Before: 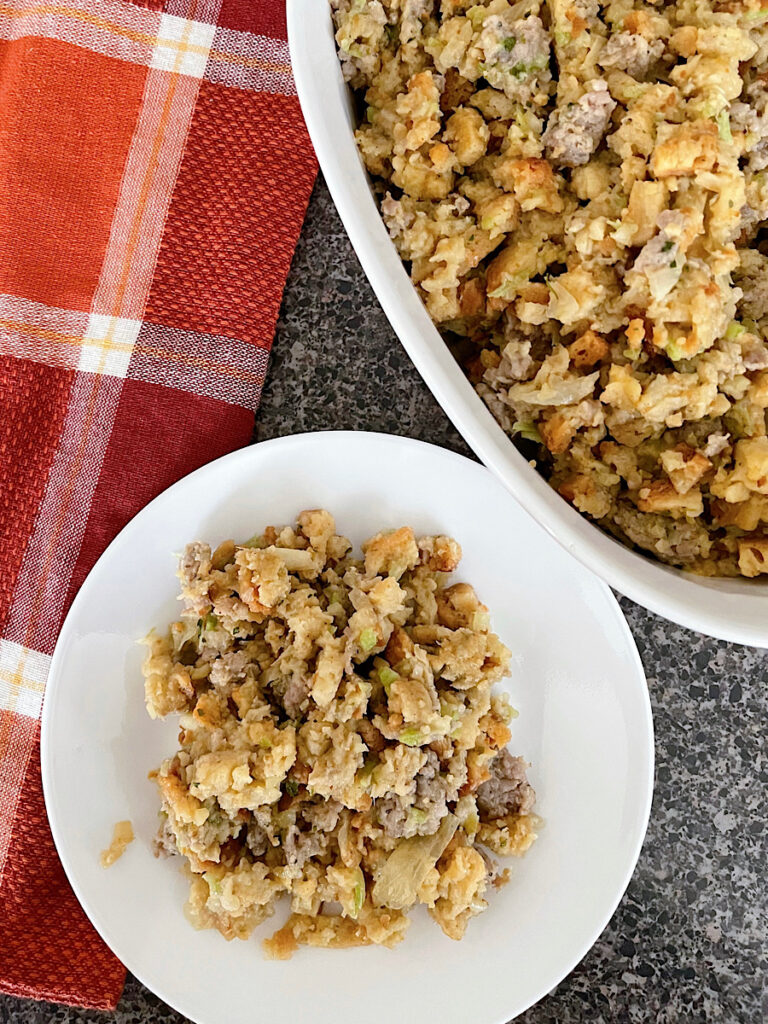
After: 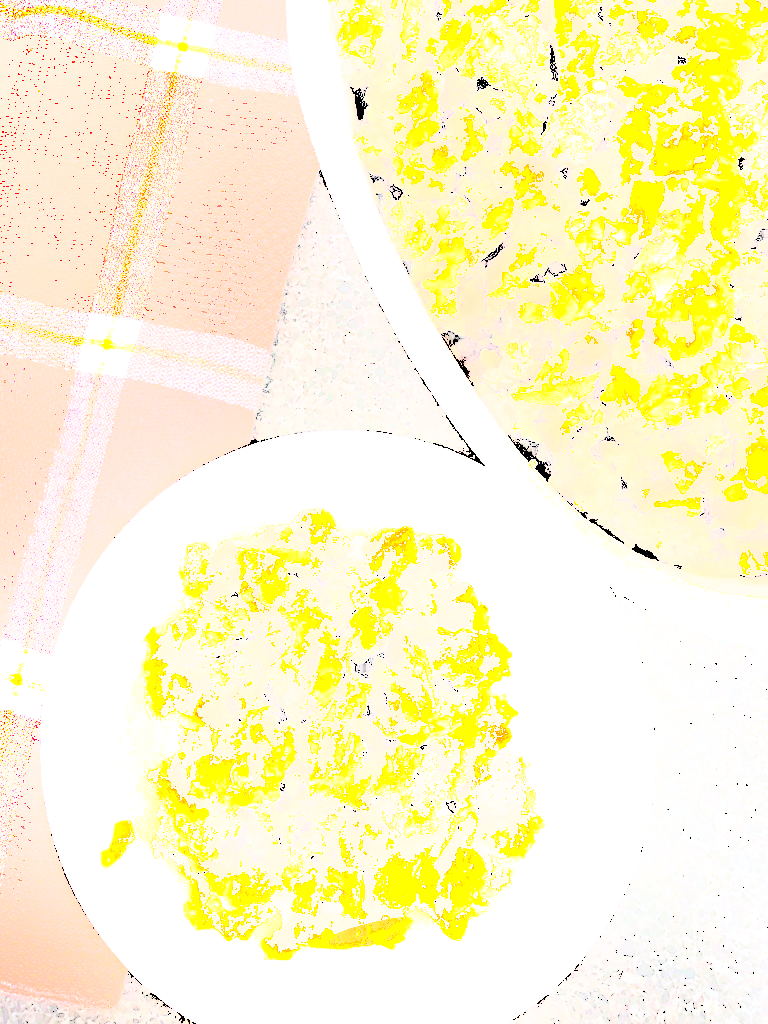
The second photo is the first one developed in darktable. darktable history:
contrast brightness saturation: brightness 1
shadows and highlights: shadows -54.3, highlights 86.09, soften with gaussian
tone equalizer: on, module defaults
exposure: black level correction 0, exposure 1.5 EV, compensate exposure bias true, compensate highlight preservation false
haze removal: compatibility mode true, adaptive false
